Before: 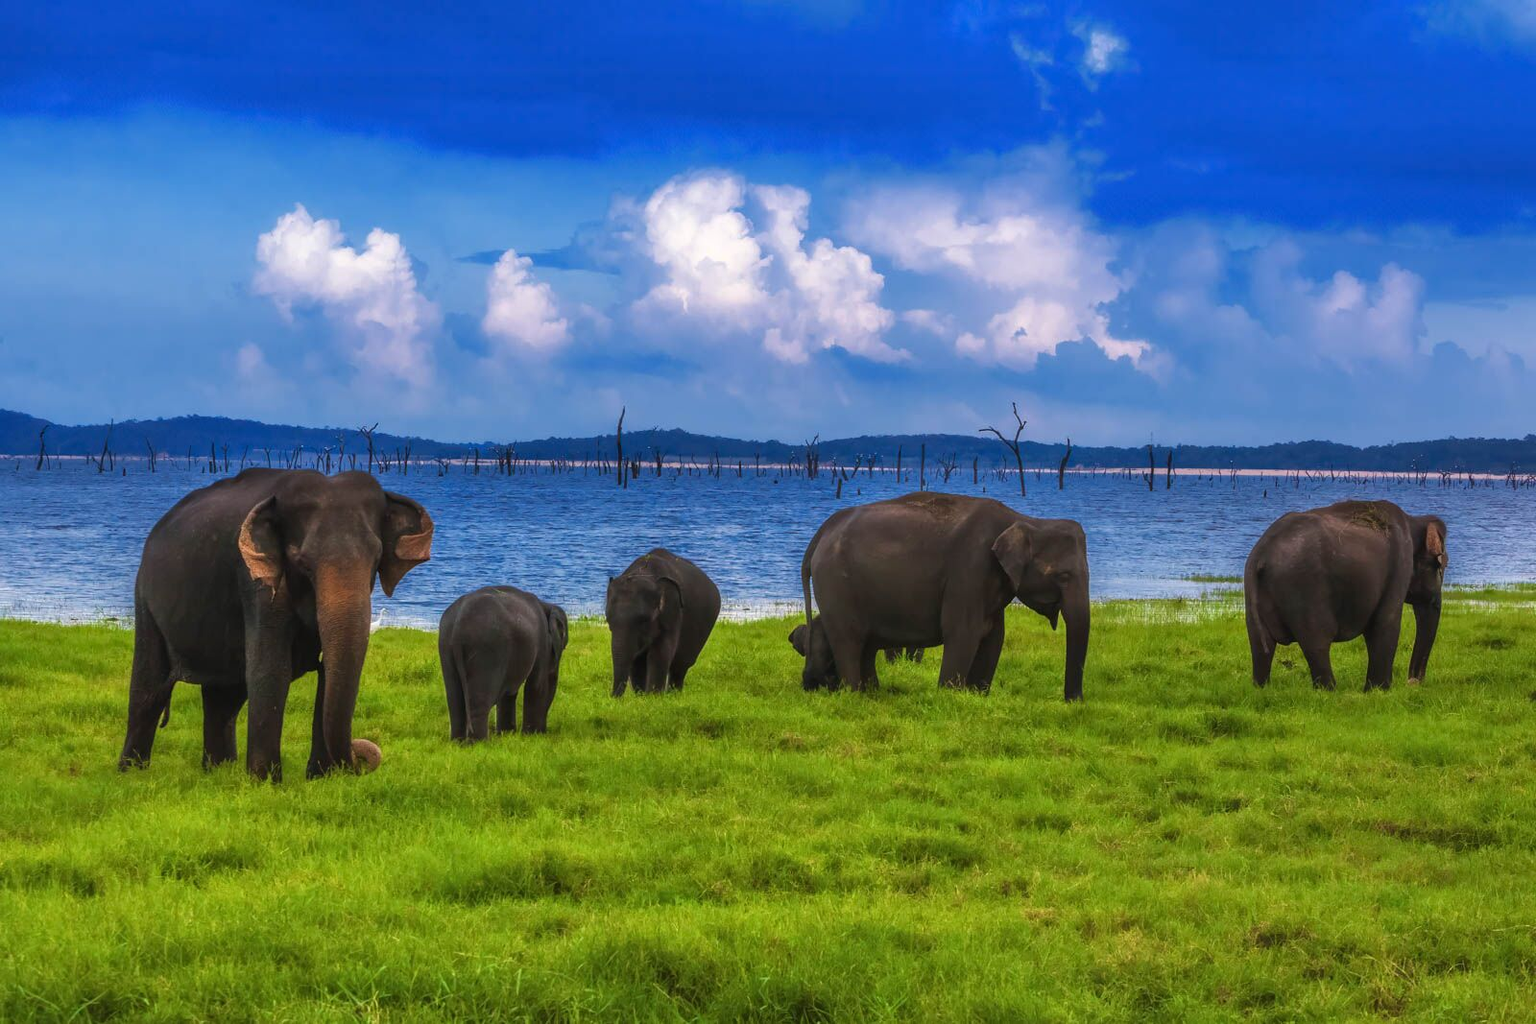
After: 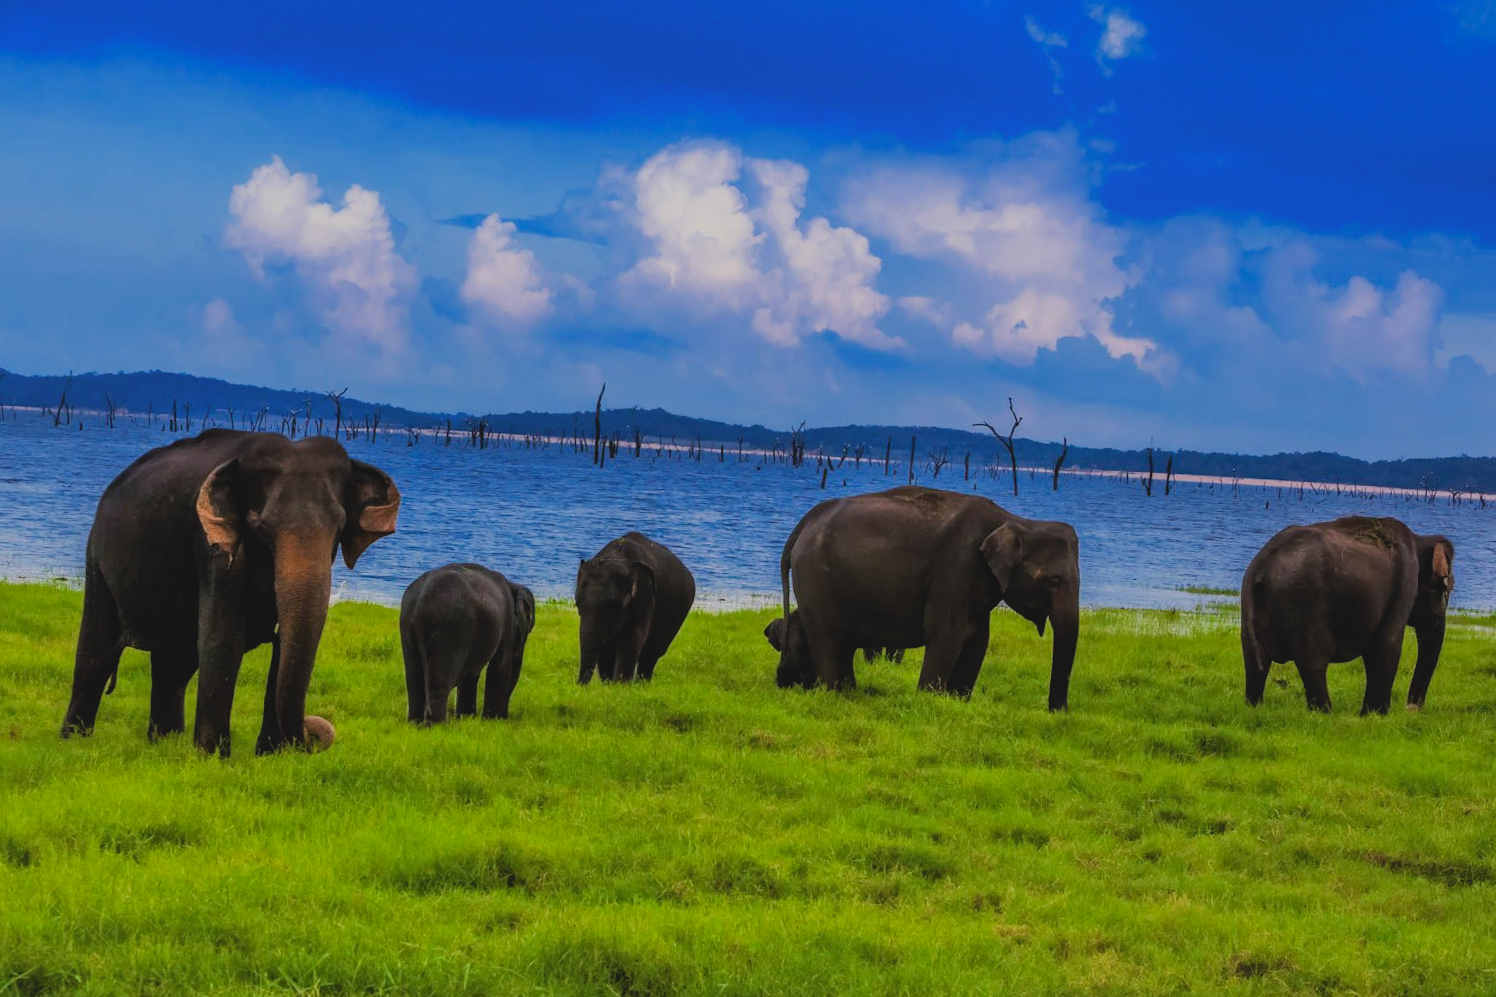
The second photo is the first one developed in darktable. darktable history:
crop and rotate: angle -2.69°
local contrast: highlights 67%, shadows 64%, detail 81%, midtone range 0.33
haze removal: adaptive false
filmic rgb: middle gray luminance 28.79%, black relative exposure -10.27 EV, white relative exposure 5.49 EV, target black luminance 0%, hardness 3.93, latitude 2.42%, contrast 1.131, highlights saturation mix 5.05%, shadows ↔ highlights balance 15.98%
